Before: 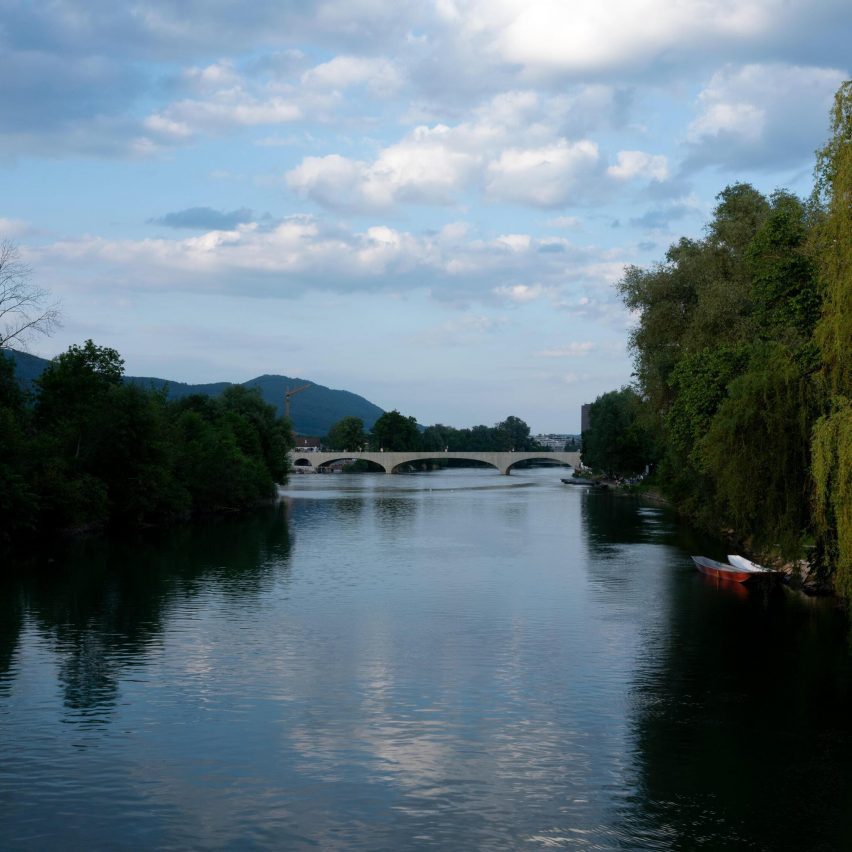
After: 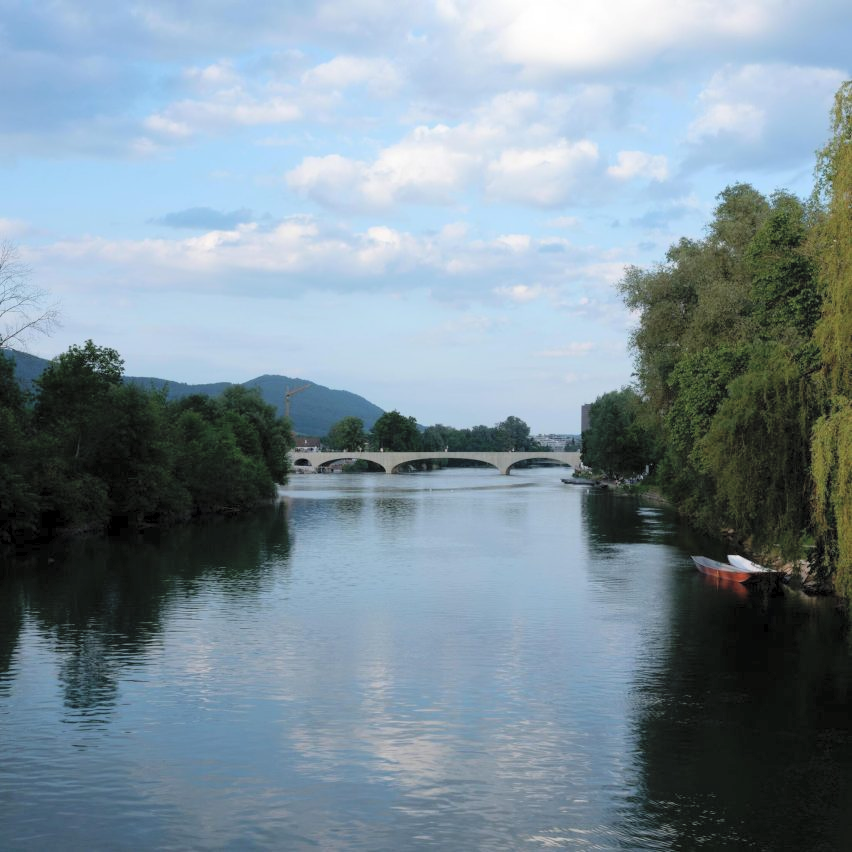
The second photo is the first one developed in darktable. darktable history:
contrast brightness saturation: brightness 0.274
